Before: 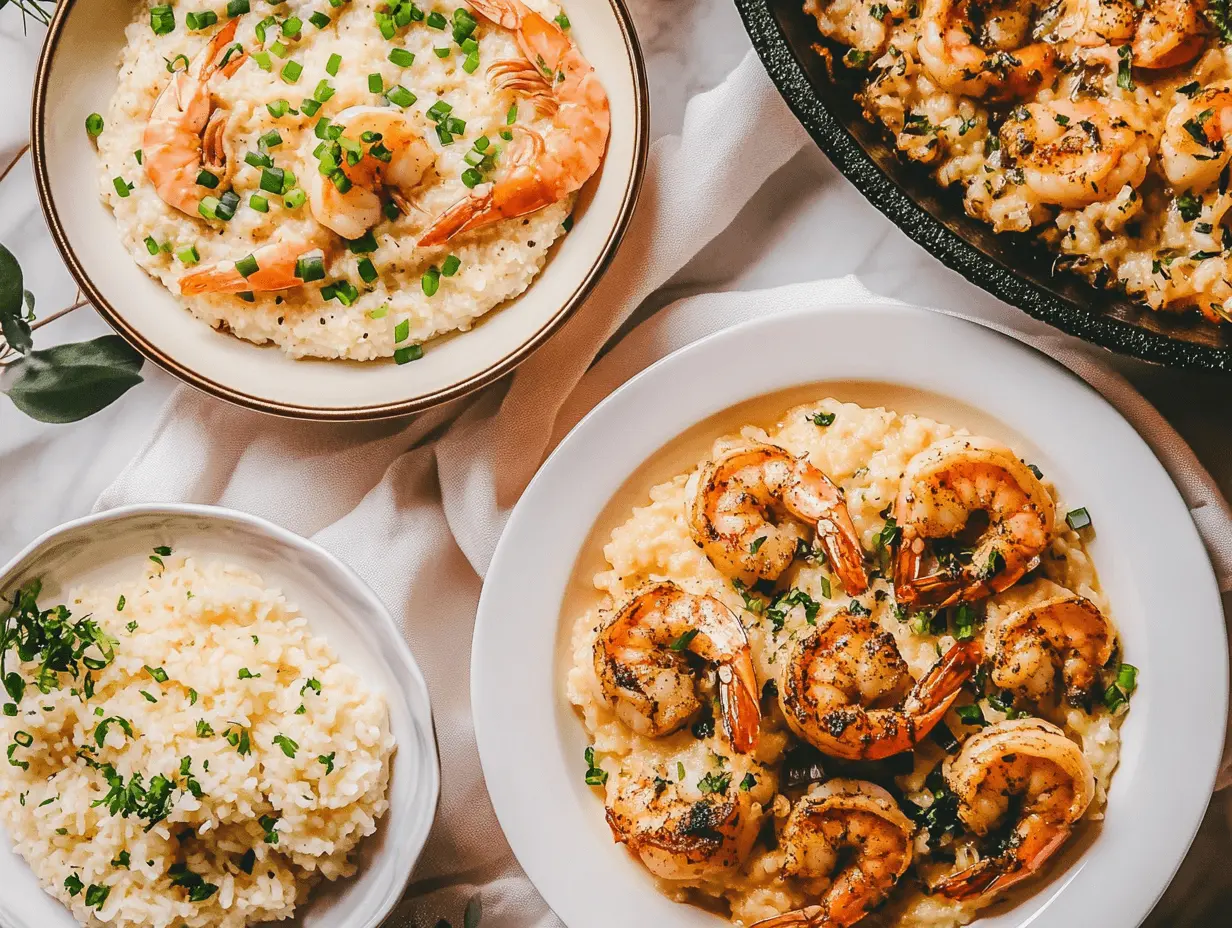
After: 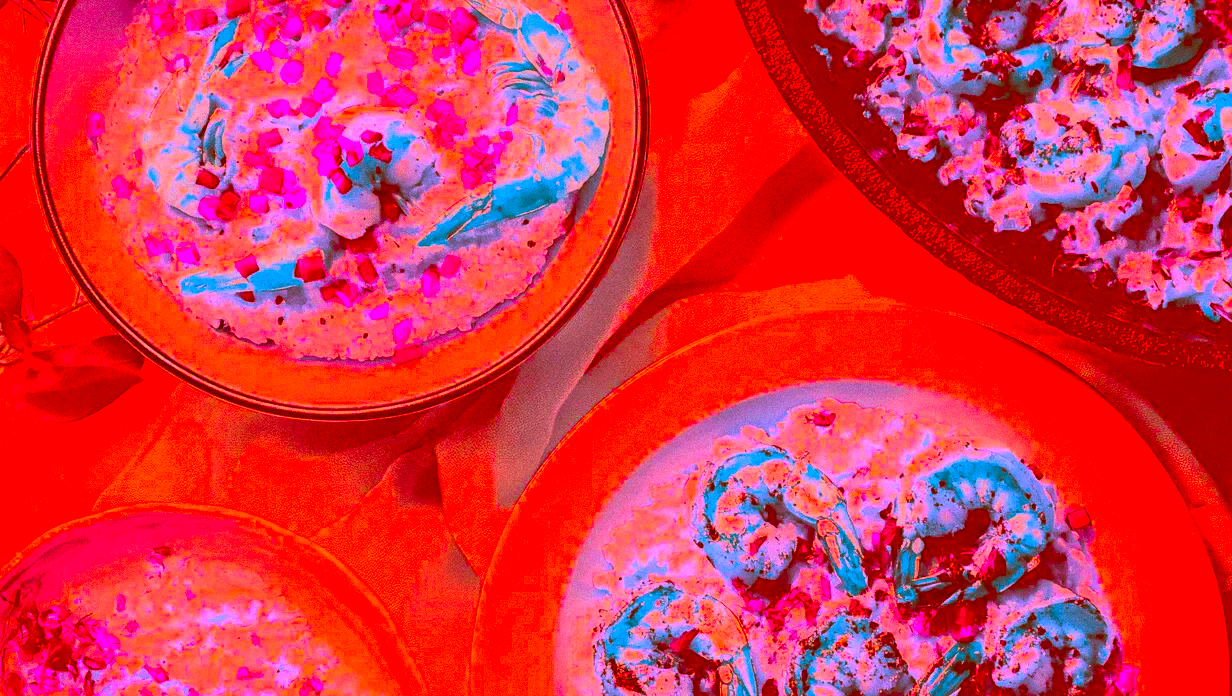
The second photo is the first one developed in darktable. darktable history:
grain: coarseness 0.47 ISO
crop: bottom 24.988%
color correction: highlights a* -39.68, highlights b* -40, shadows a* -40, shadows b* -40, saturation -3
contrast brightness saturation: saturation -0.05
